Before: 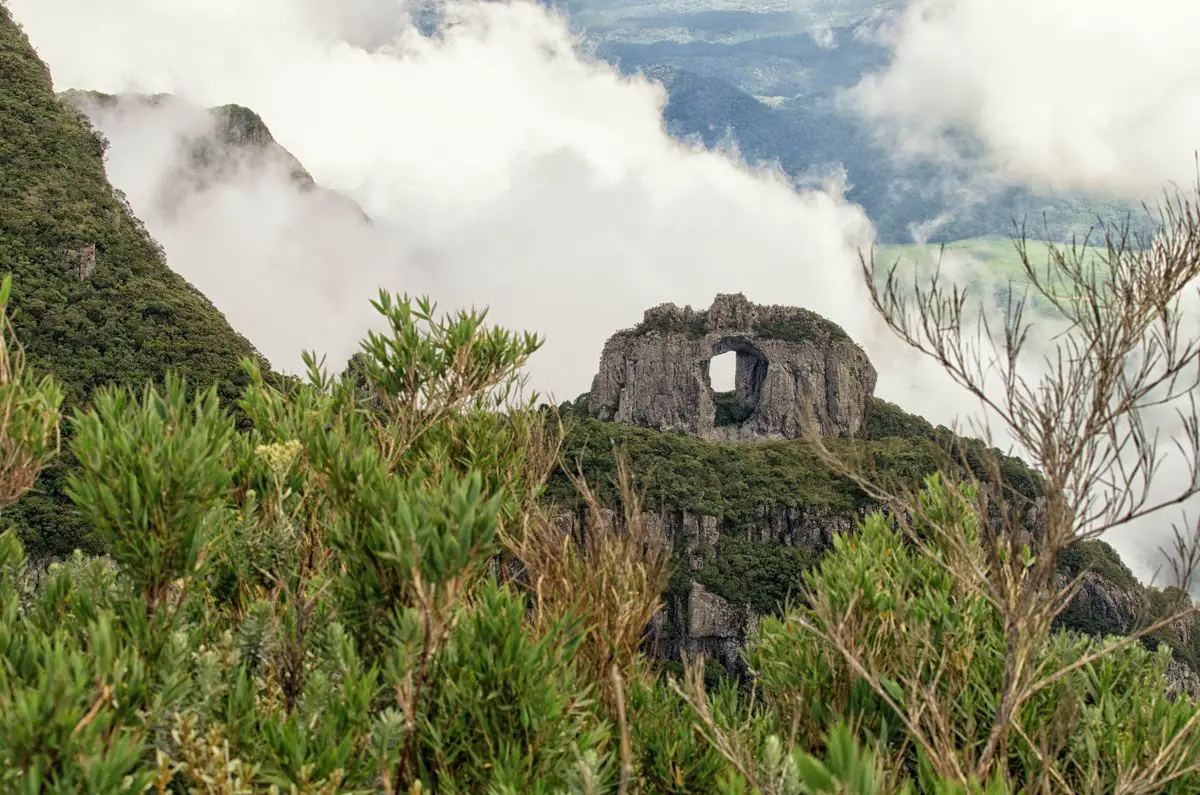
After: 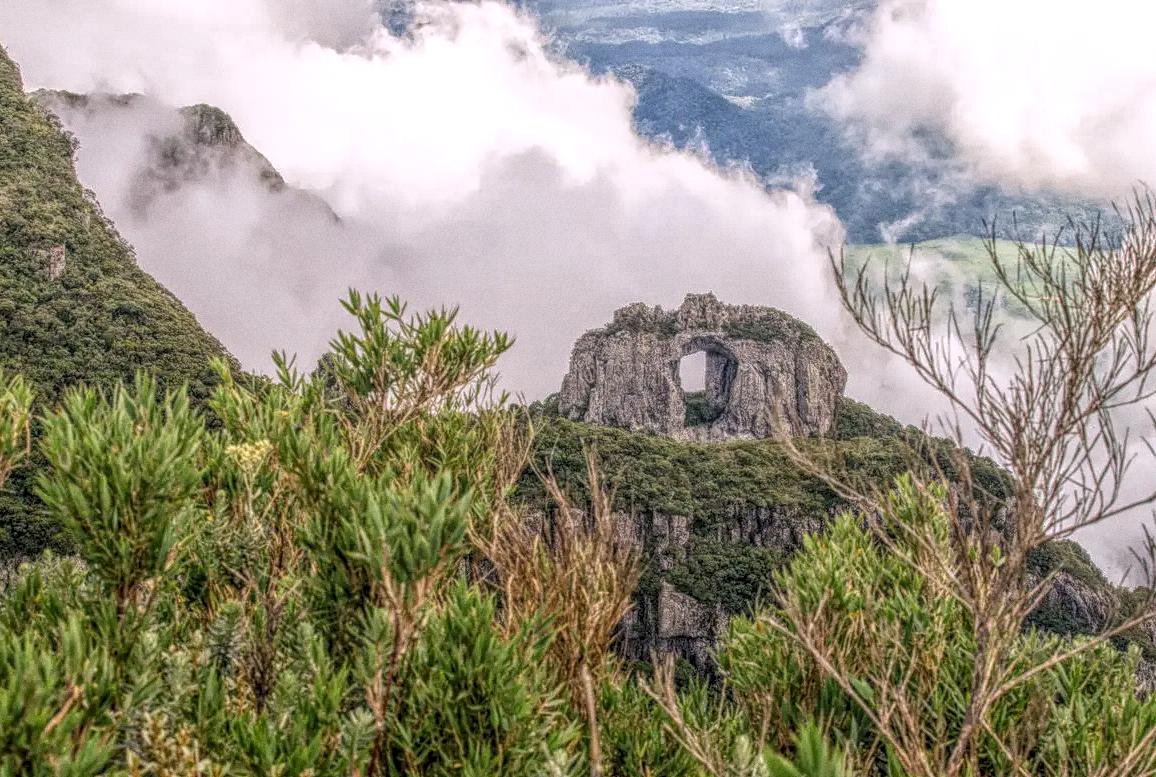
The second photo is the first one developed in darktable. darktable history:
tone equalizer: on, module defaults
crop and rotate: left 2.536%, right 1.107%, bottom 2.246%
white balance: red 1.05, blue 1.072
grain: coarseness 0.47 ISO
local contrast: highlights 0%, shadows 0%, detail 200%, midtone range 0.25
